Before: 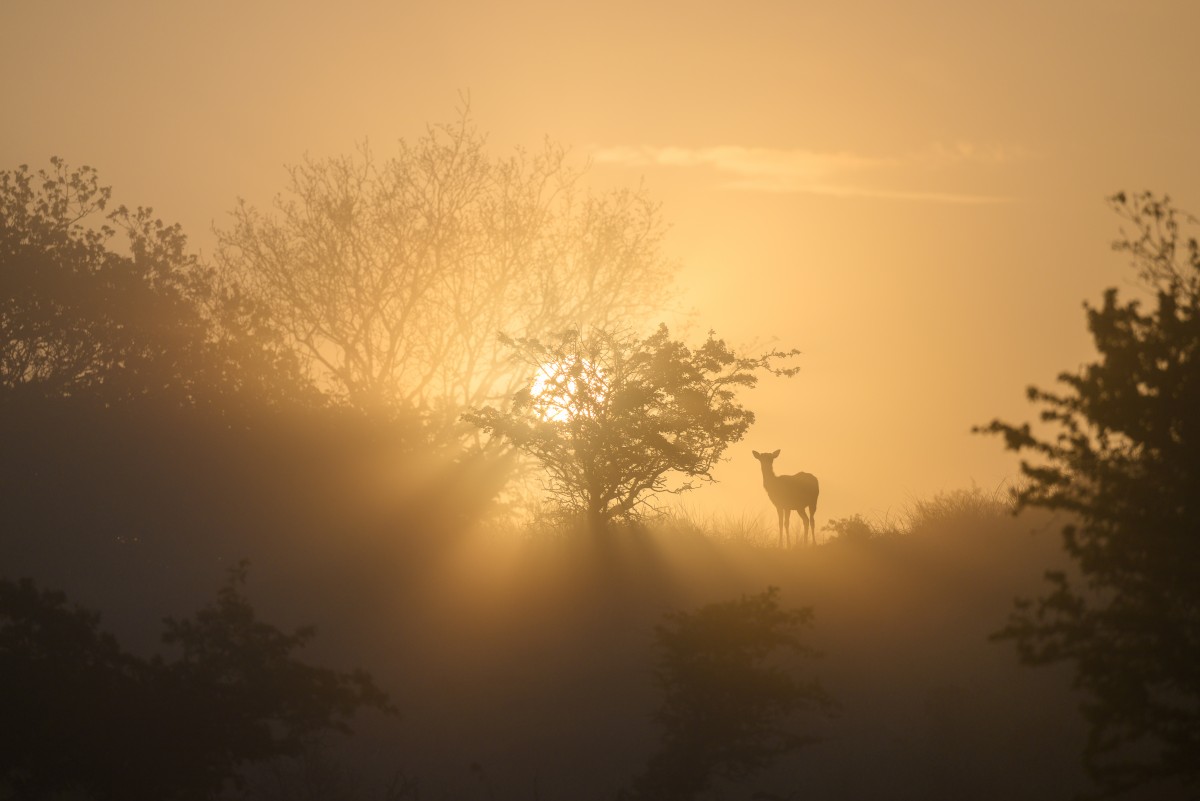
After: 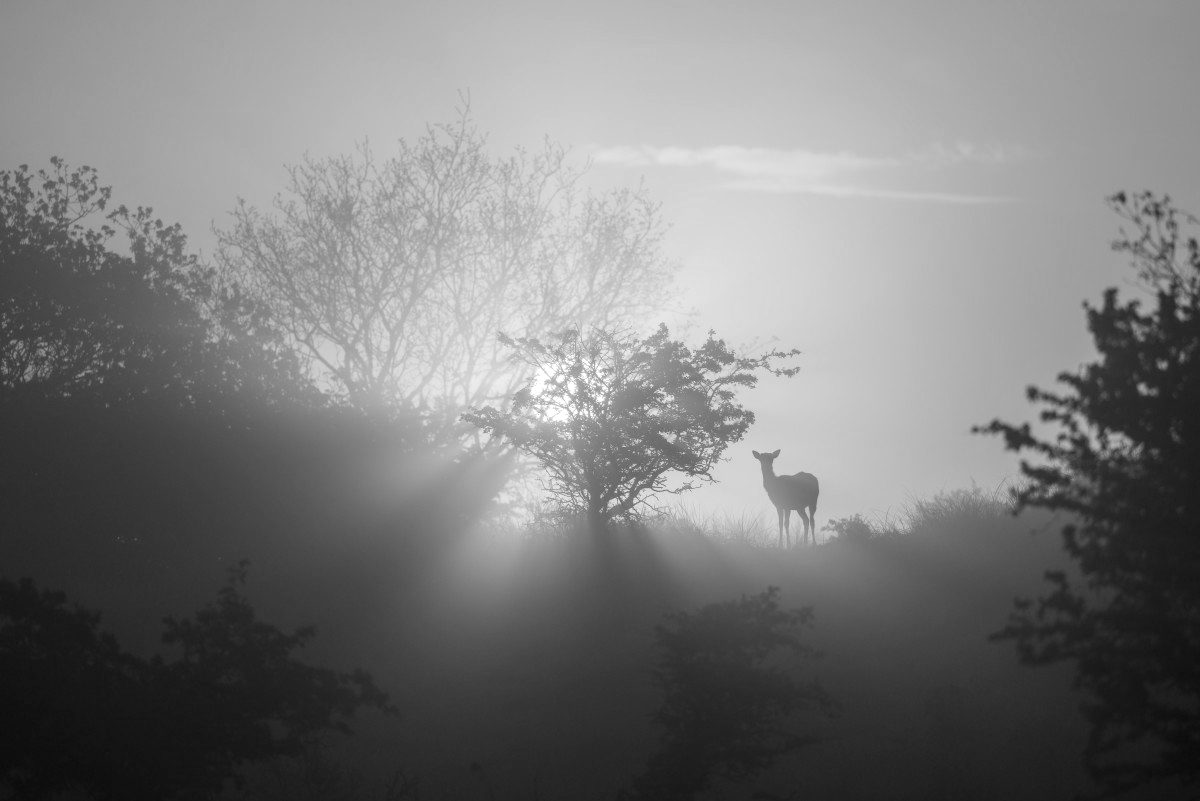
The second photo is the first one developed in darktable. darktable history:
monochrome: a 26.22, b 42.67, size 0.8
local contrast: on, module defaults
